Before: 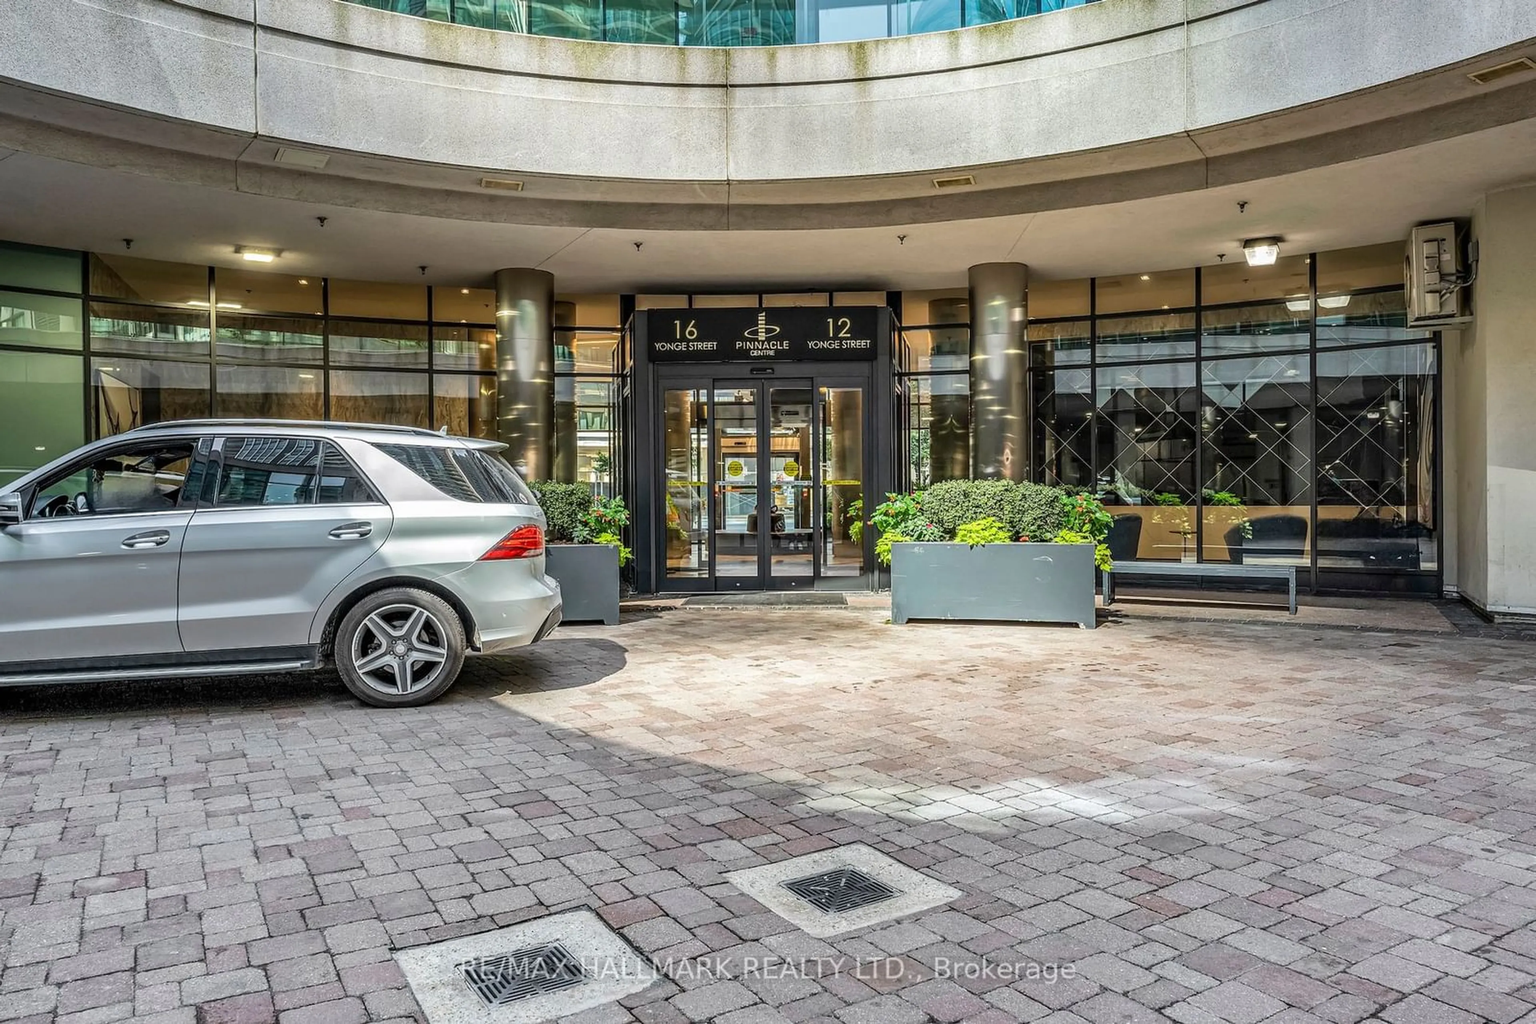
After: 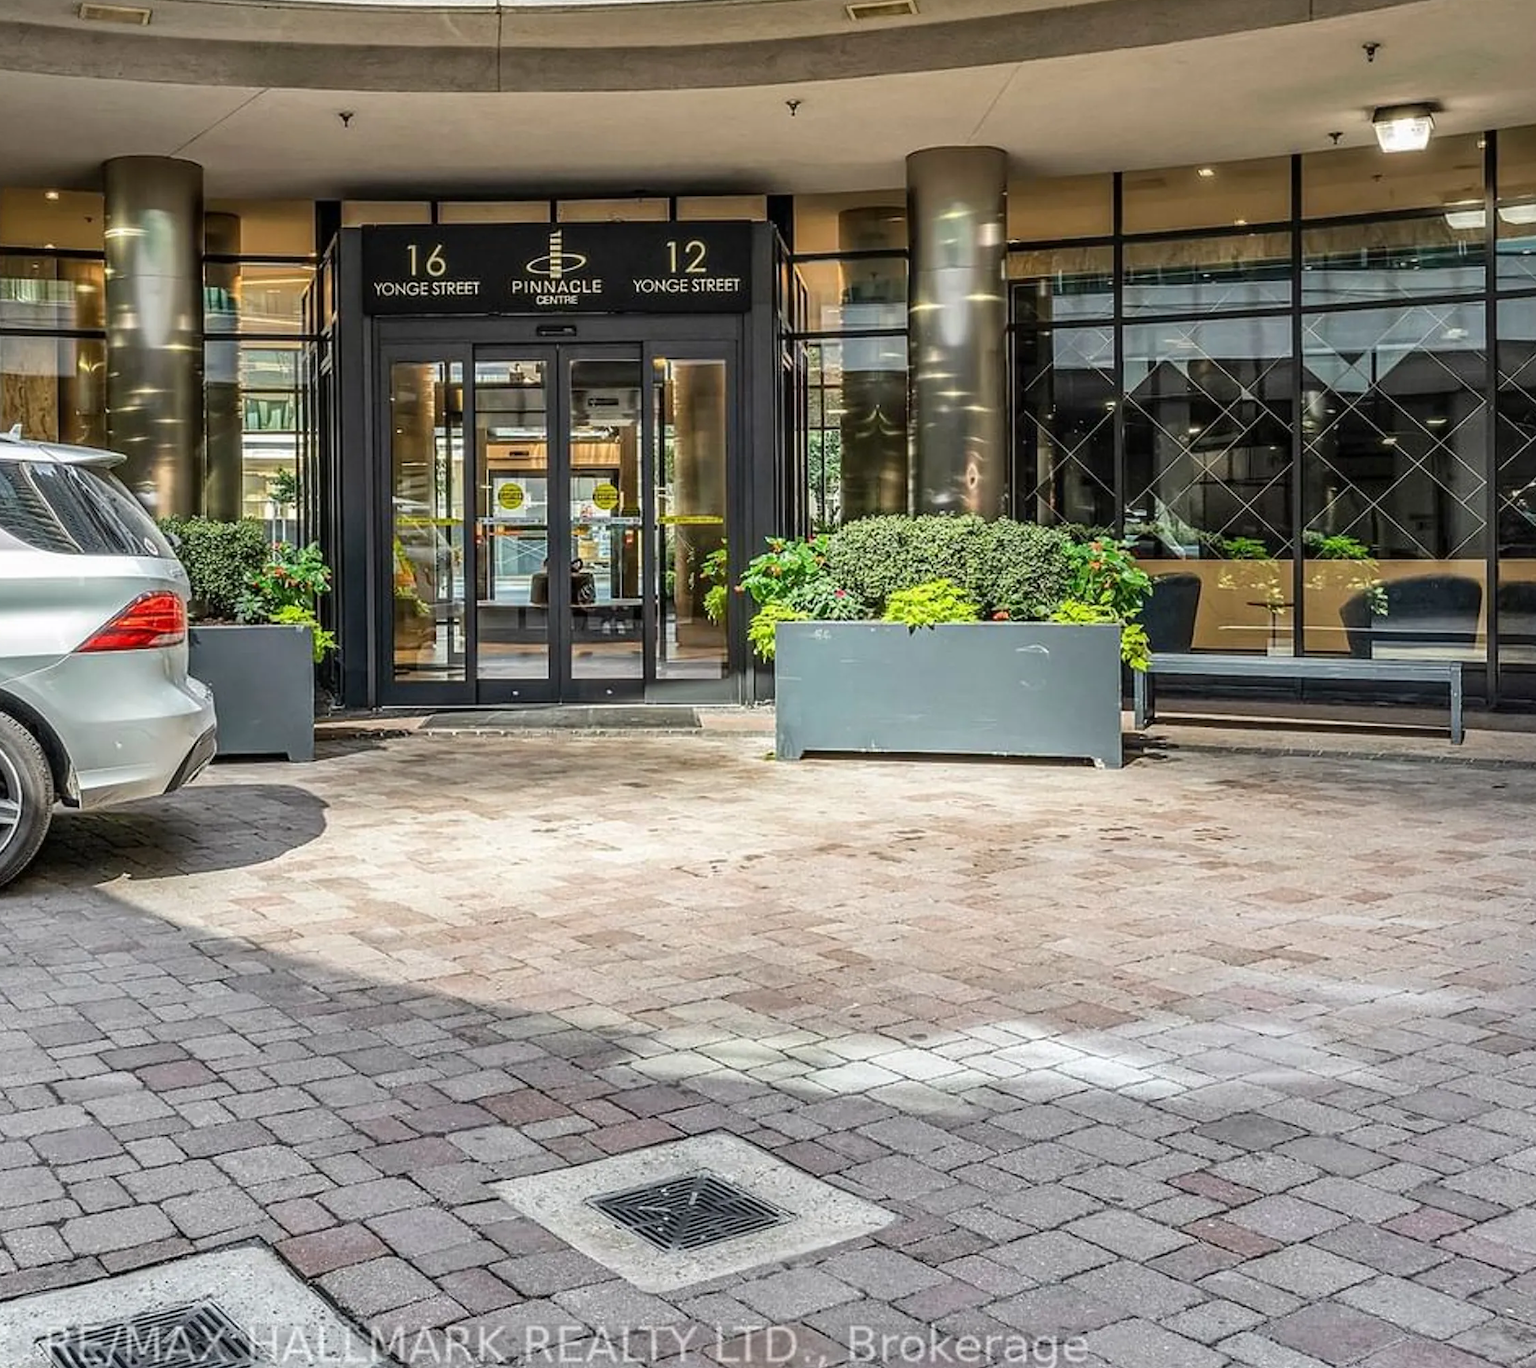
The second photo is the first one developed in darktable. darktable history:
crop and rotate: left 28.297%, top 17.255%, right 12.766%, bottom 4.015%
